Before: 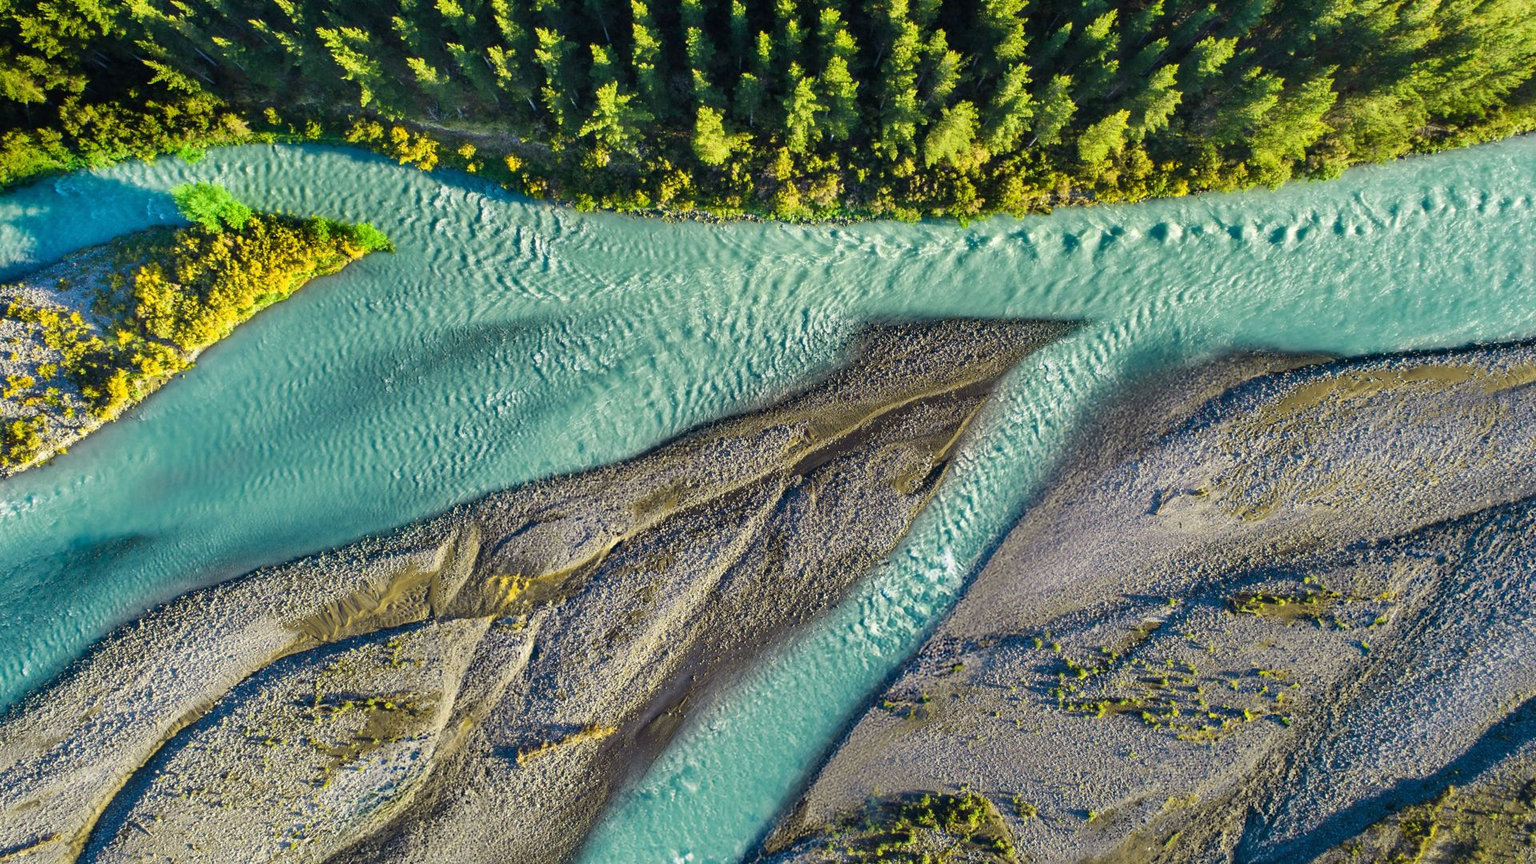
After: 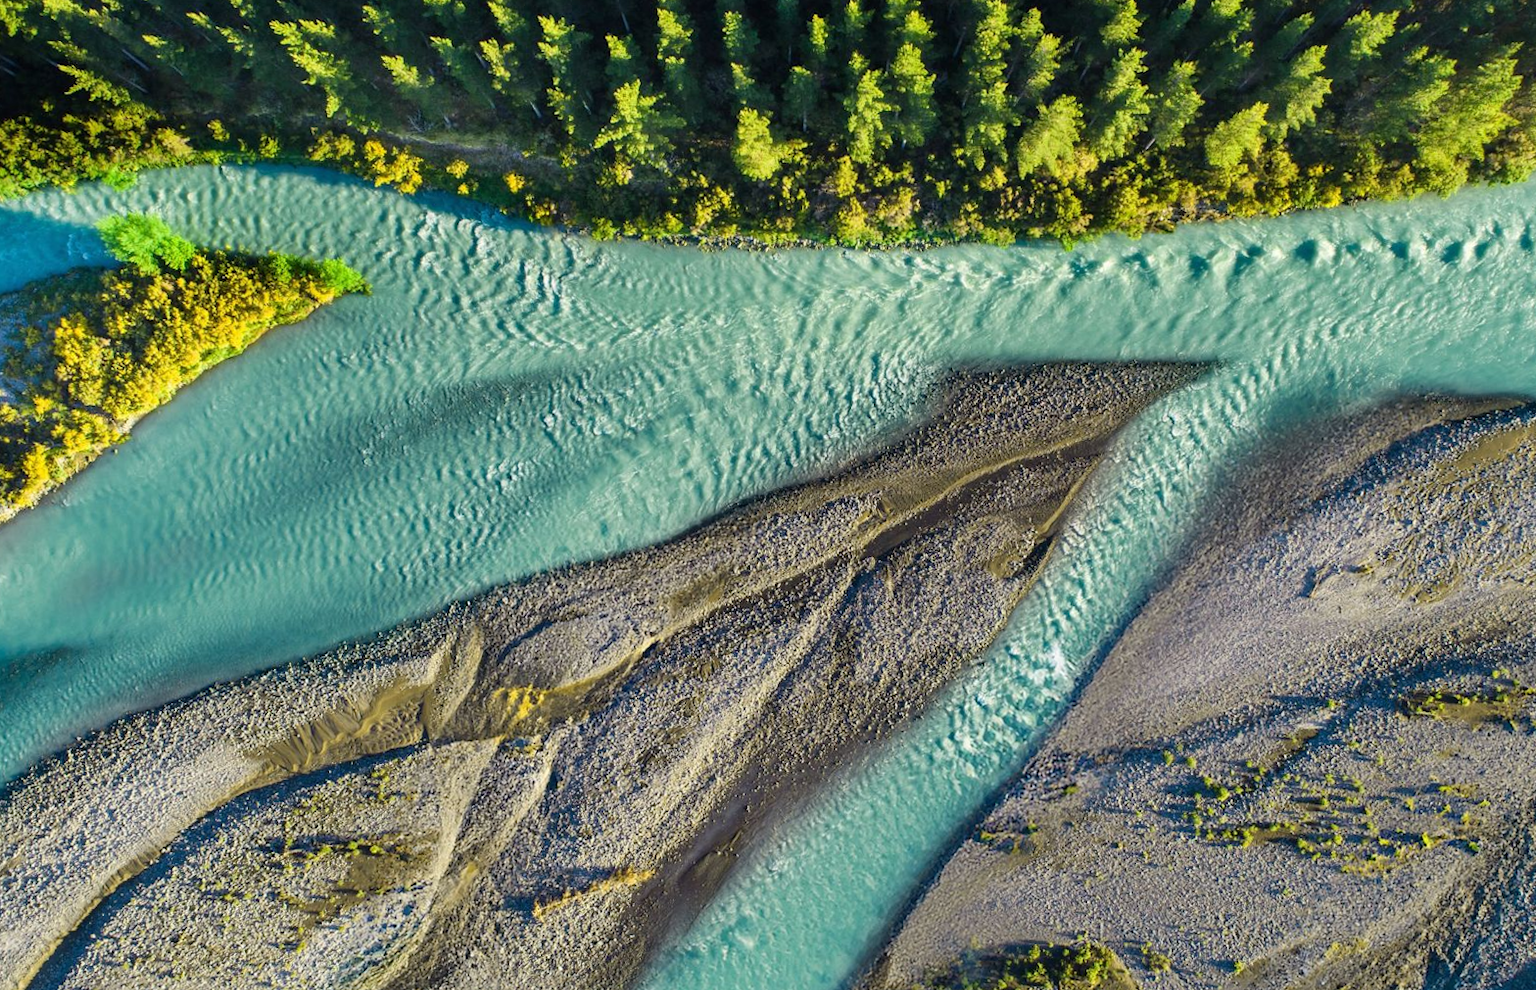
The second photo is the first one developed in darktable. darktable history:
crop and rotate: angle 1.12°, left 4.208%, top 0.601%, right 11.3%, bottom 2.507%
